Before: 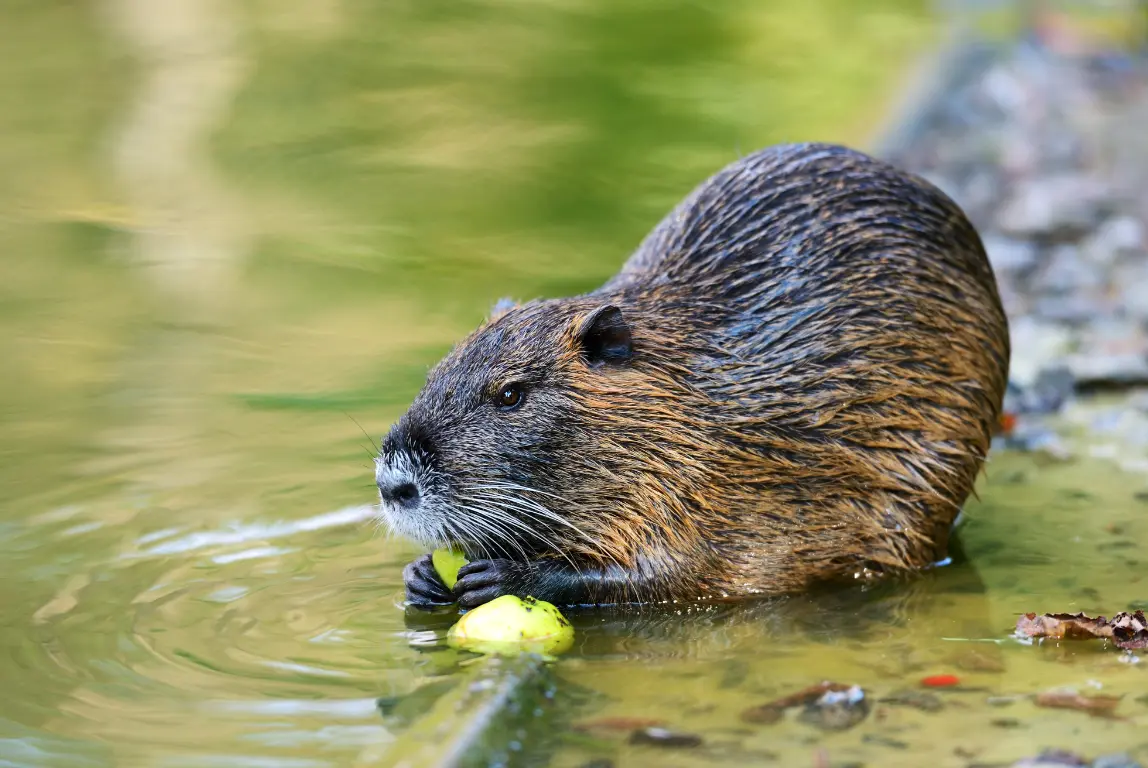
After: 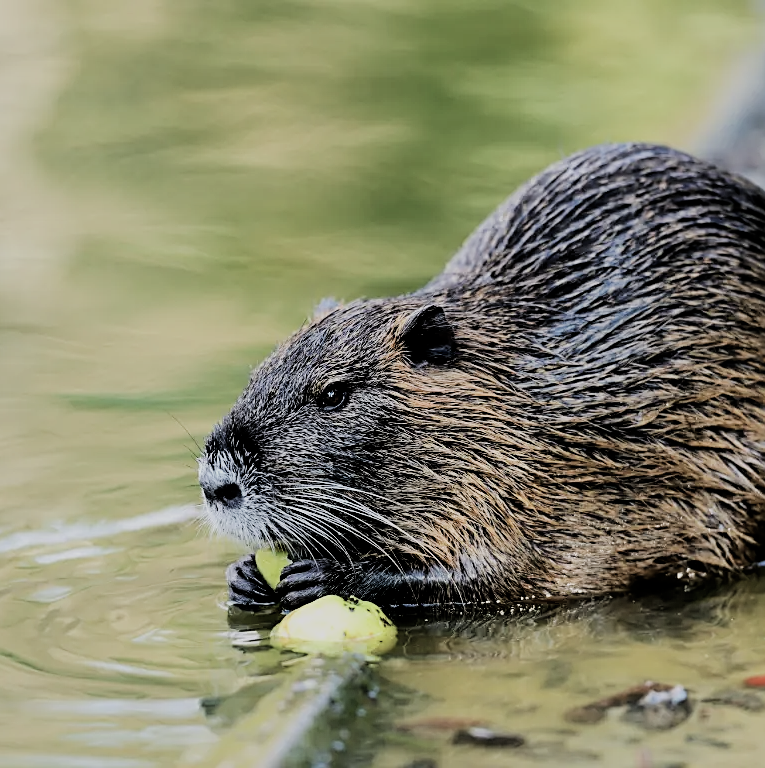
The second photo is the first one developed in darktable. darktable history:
filmic rgb: black relative exposure -4.16 EV, white relative exposure 5.13 EV, hardness 2.04, contrast 1.168
contrast brightness saturation: contrast 0.101, saturation -0.363
crop: left 15.42%, right 17.894%
sharpen: on, module defaults
